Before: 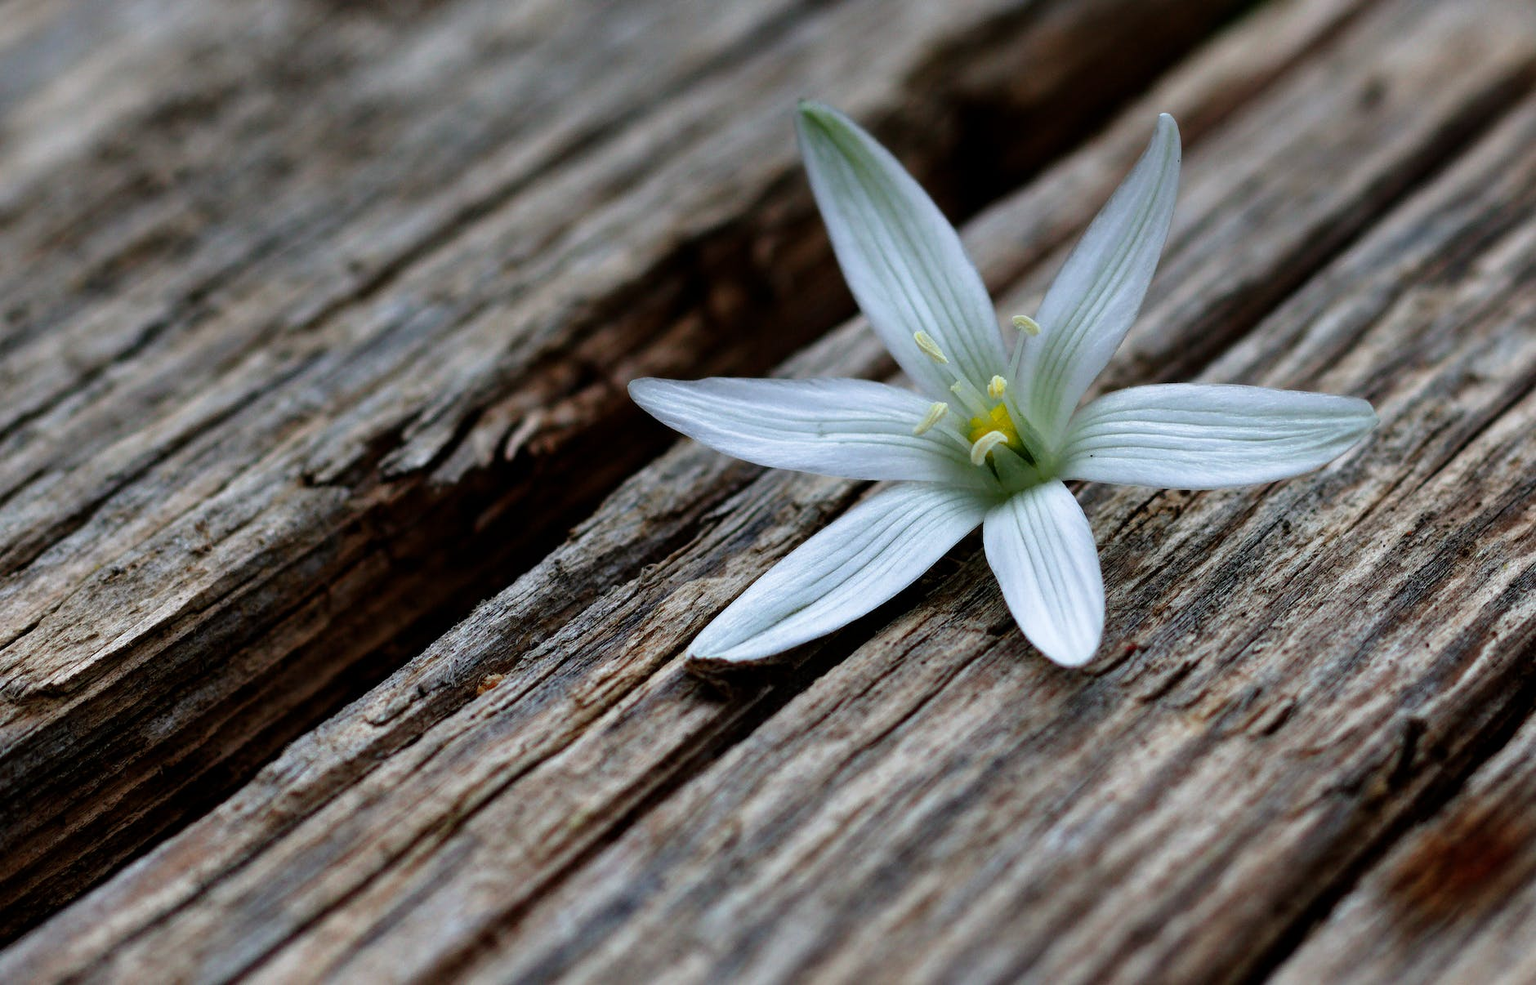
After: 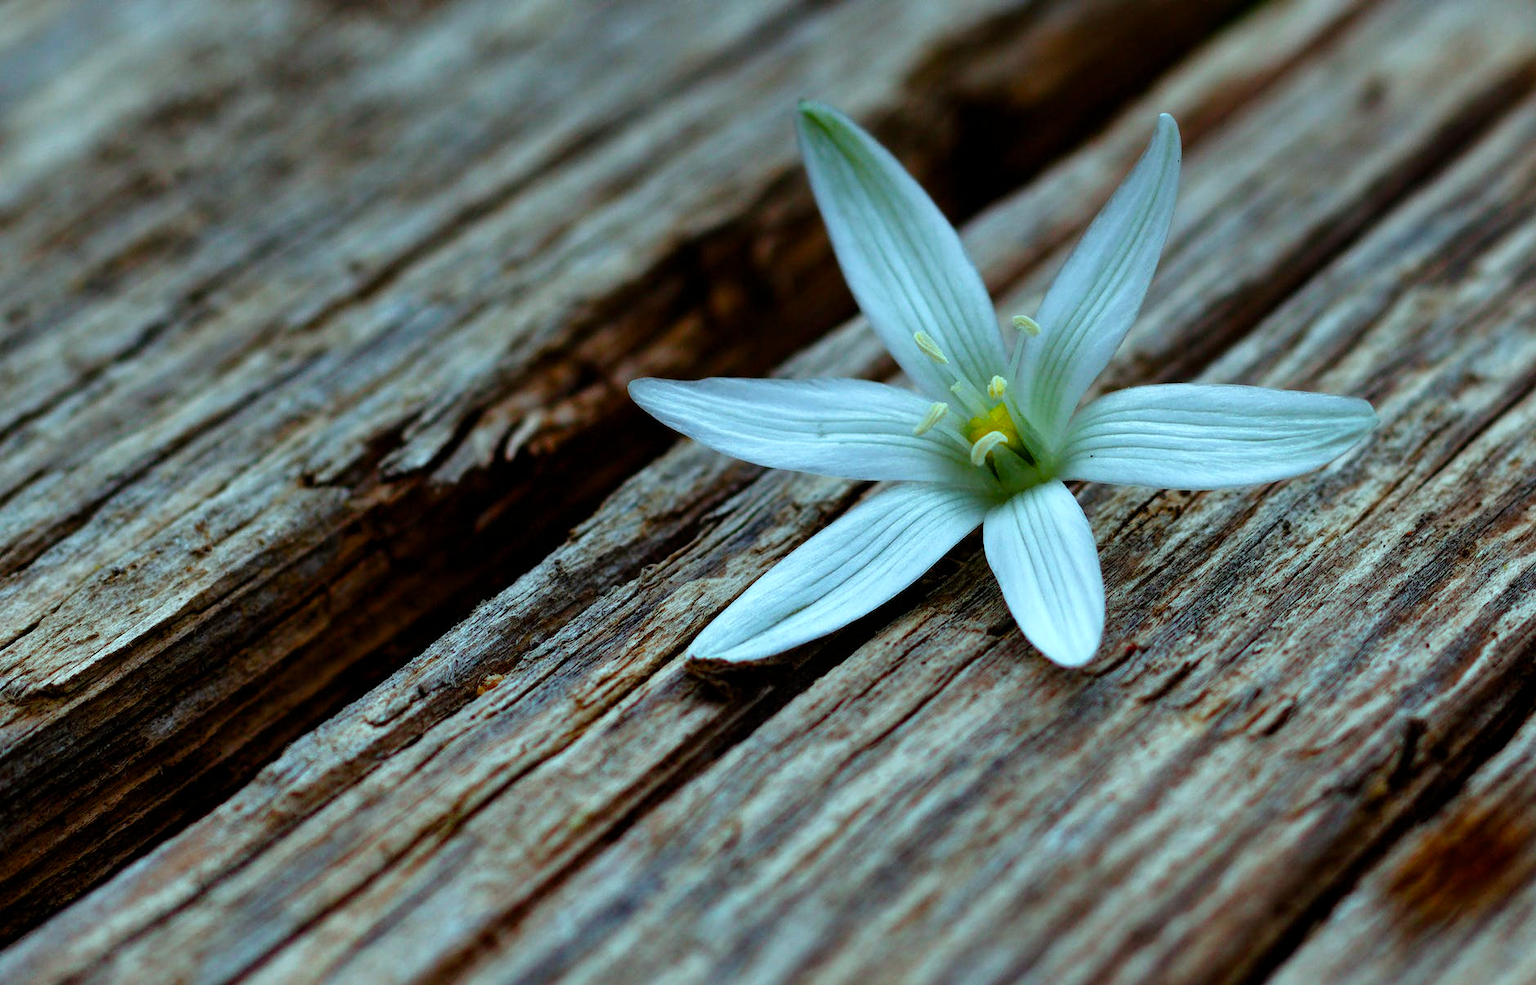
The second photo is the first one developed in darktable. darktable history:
color balance rgb: highlights gain › chroma 4.054%, highlights gain › hue 203.15°, perceptual saturation grading › global saturation 27.368%, perceptual saturation grading › highlights -27.754%, perceptual saturation grading › mid-tones 15.933%, perceptual saturation grading › shadows 33.089%
